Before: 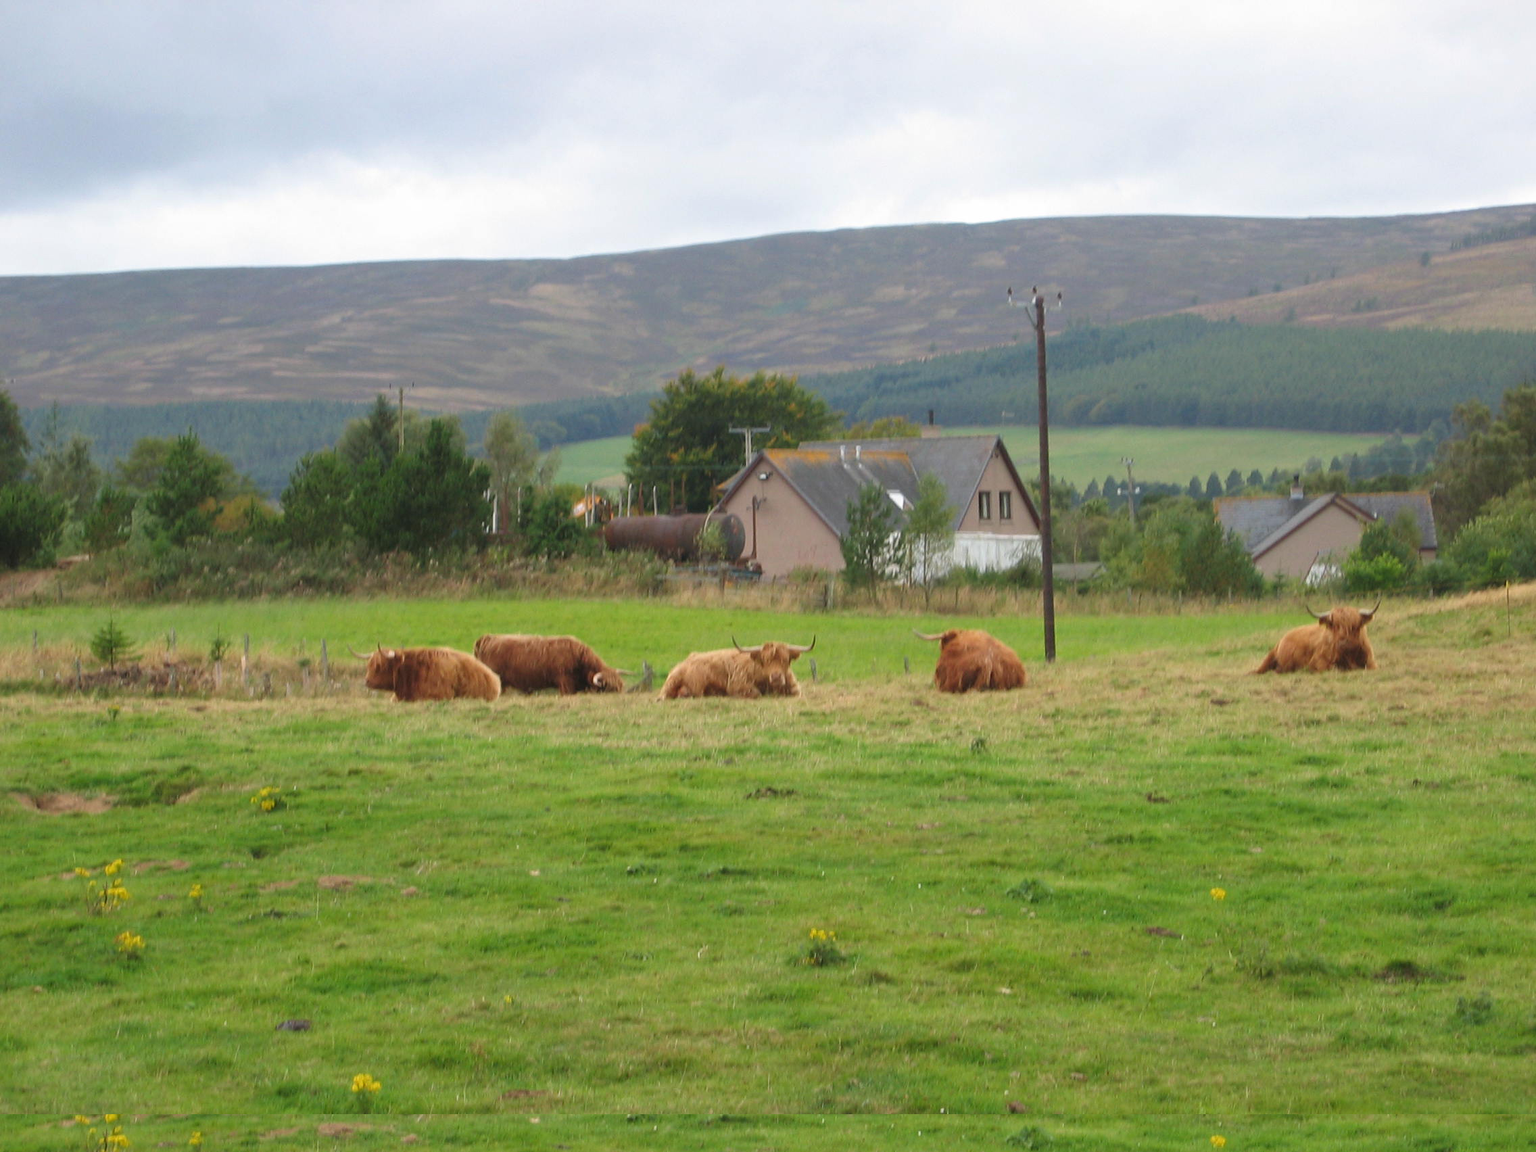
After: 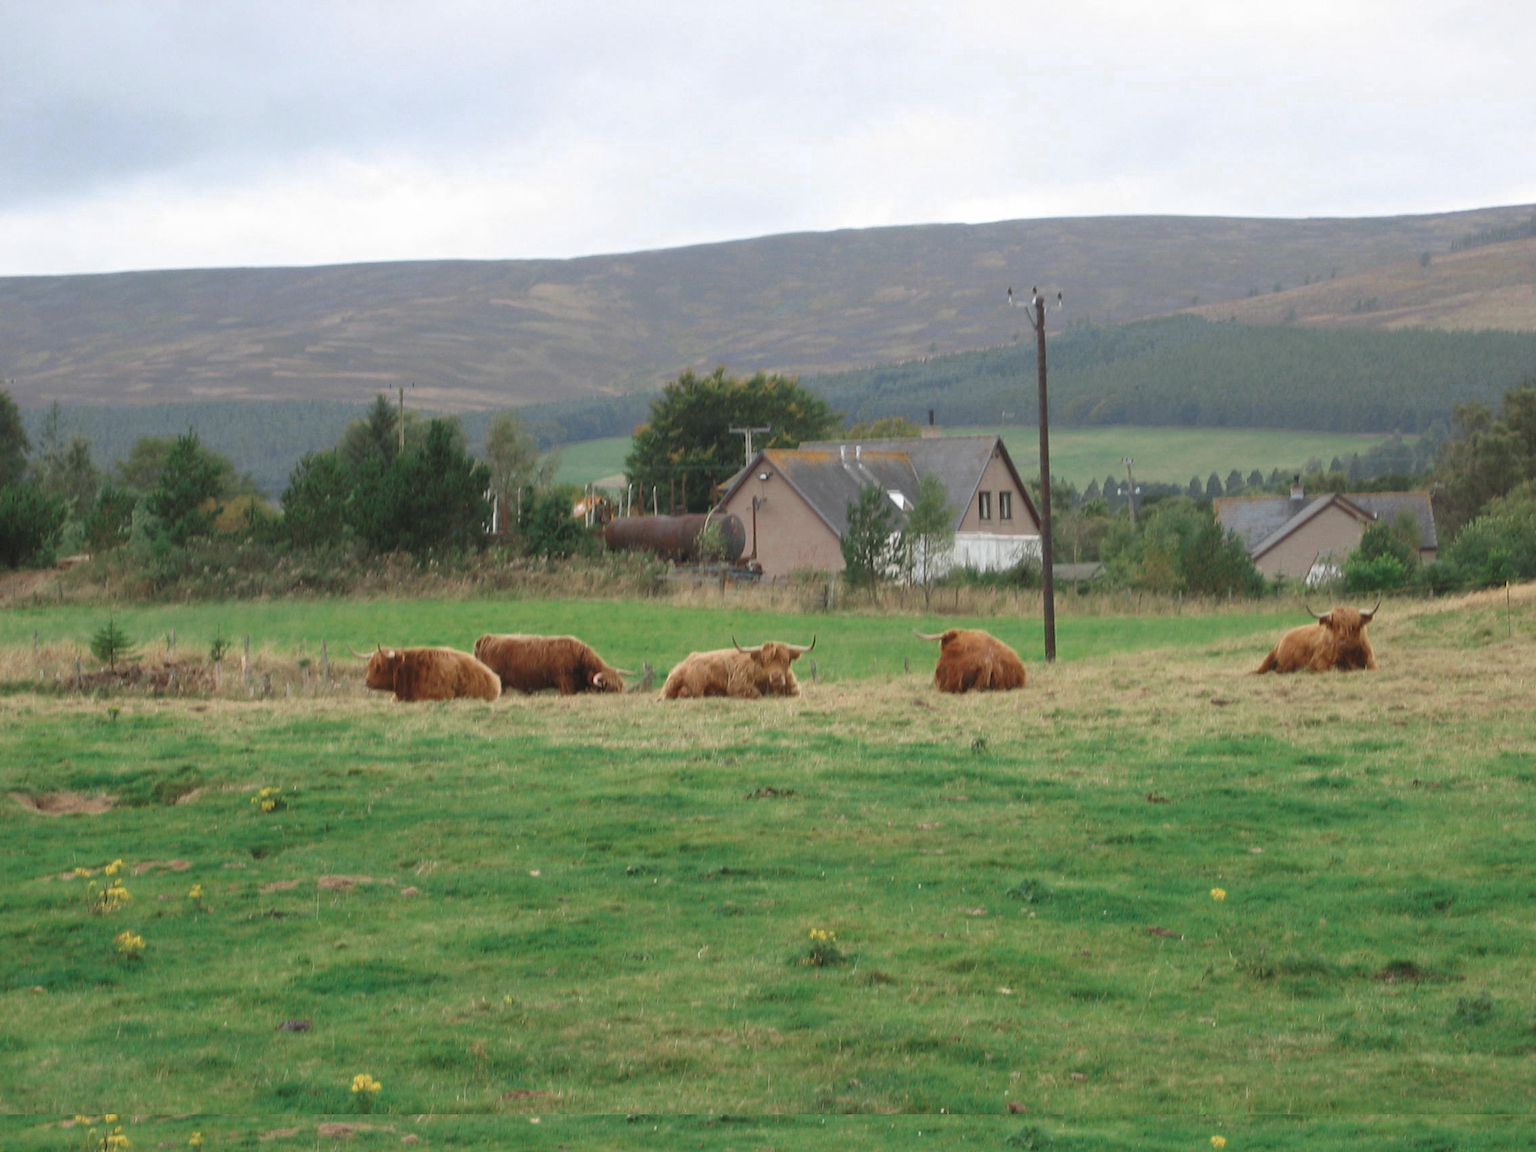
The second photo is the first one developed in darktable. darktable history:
color zones: curves: ch0 [(0, 0.5) (0.125, 0.4) (0.25, 0.5) (0.375, 0.4) (0.5, 0.4) (0.625, 0.6) (0.75, 0.6) (0.875, 0.5)]; ch1 [(0, 0.35) (0.125, 0.45) (0.25, 0.35) (0.375, 0.35) (0.5, 0.35) (0.625, 0.35) (0.75, 0.45) (0.875, 0.35)]; ch2 [(0, 0.6) (0.125, 0.5) (0.25, 0.5) (0.375, 0.6) (0.5, 0.6) (0.625, 0.5) (0.75, 0.5) (0.875, 0.5)]
